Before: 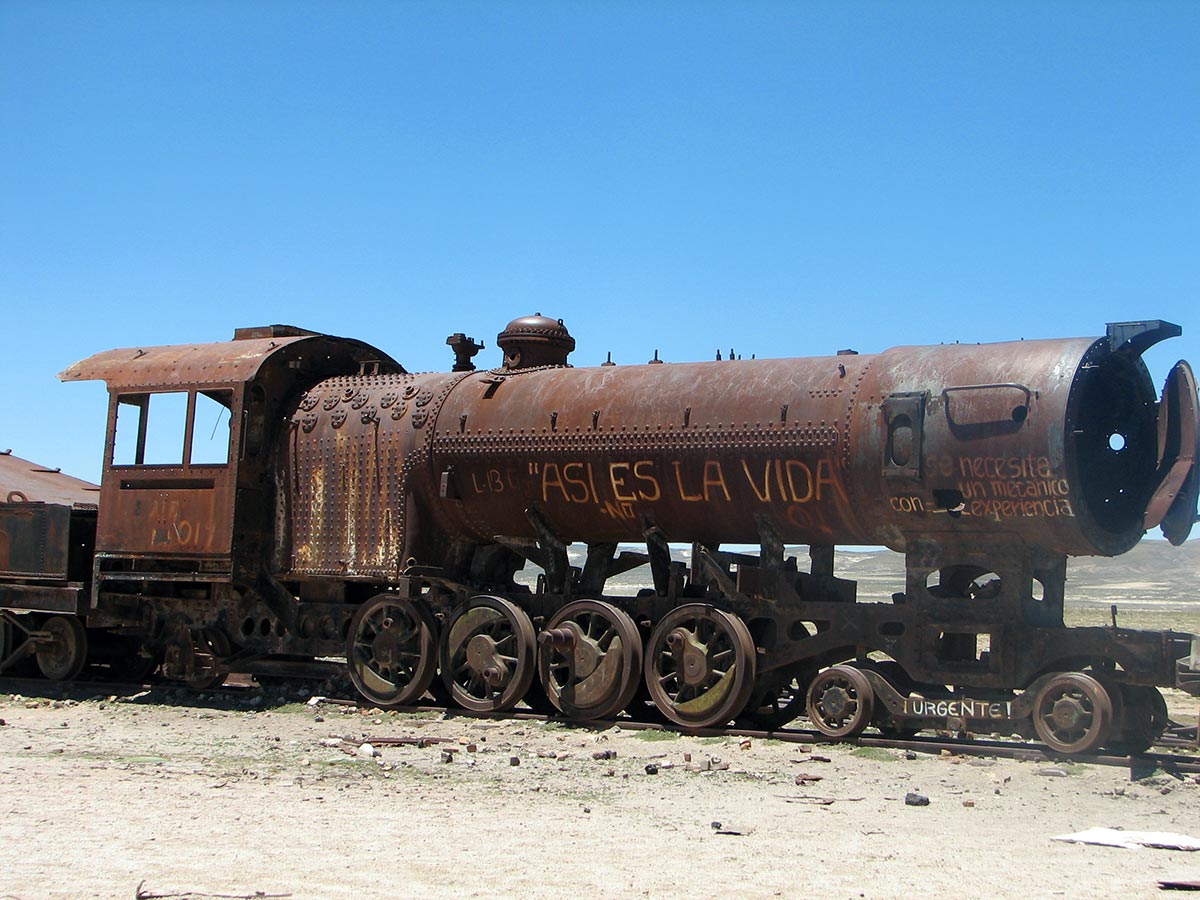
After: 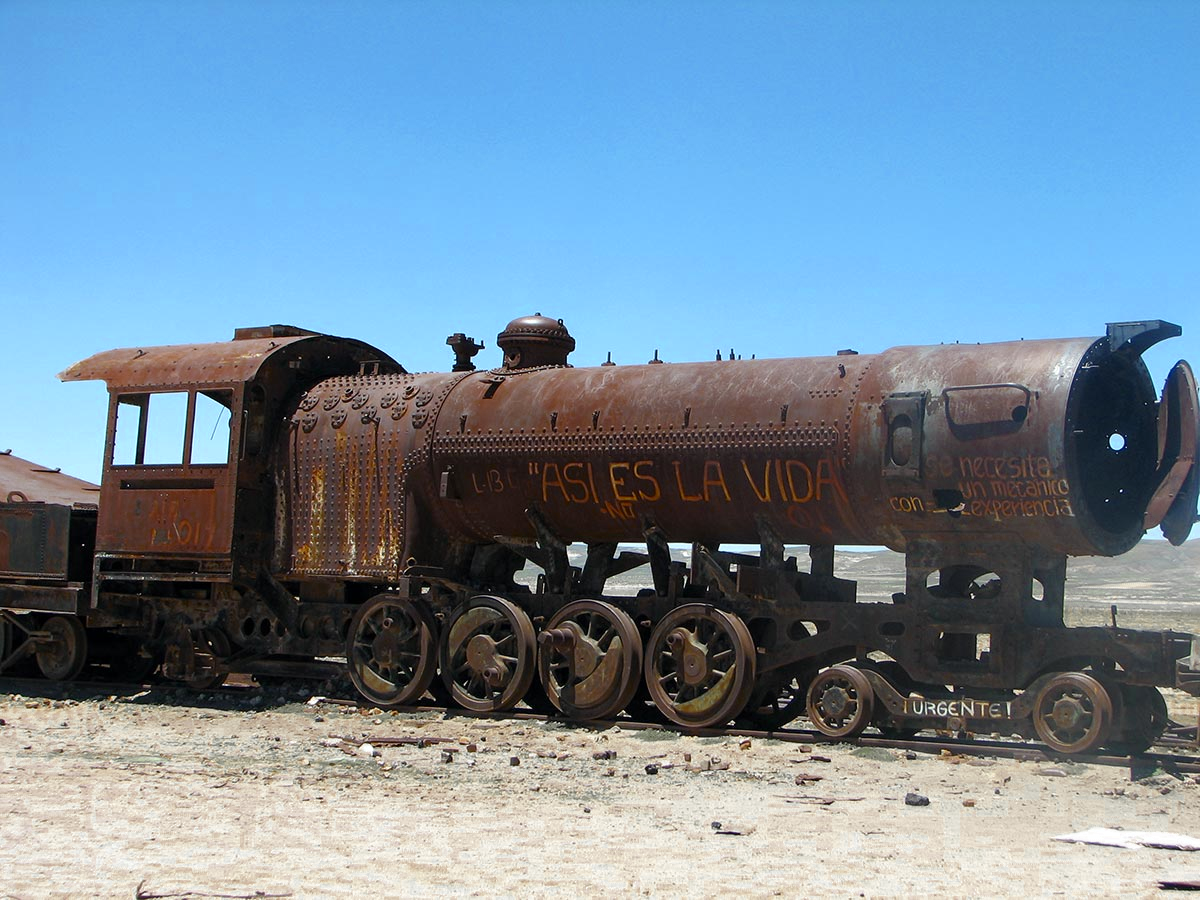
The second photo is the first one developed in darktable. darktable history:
color zones: curves: ch0 [(0.11, 0.396) (0.195, 0.36) (0.25, 0.5) (0.303, 0.412) (0.357, 0.544) (0.75, 0.5) (0.967, 0.328)]; ch1 [(0, 0.468) (0.112, 0.512) (0.202, 0.6) (0.25, 0.5) (0.307, 0.352) (0.357, 0.544) (0.75, 0.5) (0.963, 0.524)], mix 101.78%
